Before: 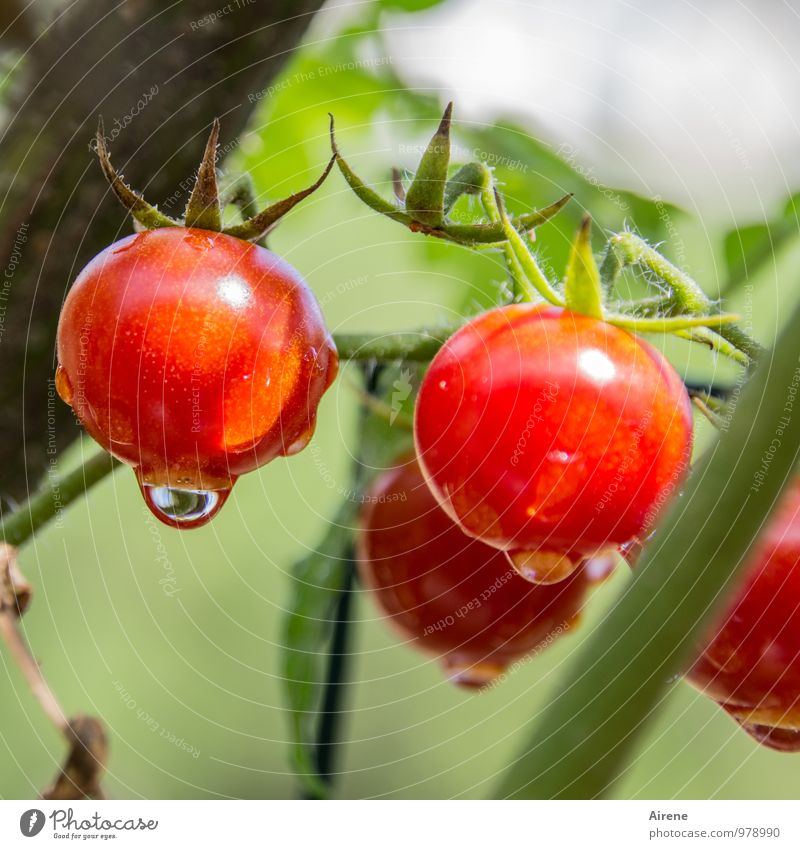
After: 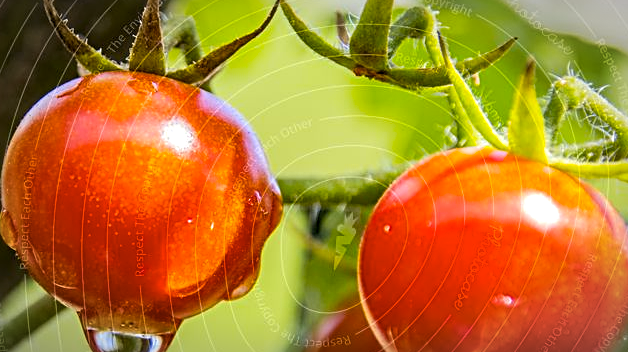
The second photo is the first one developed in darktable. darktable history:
crop: left 7.036%, top 18.398%, right 14.379%, bottom 40.043%
color balance rgb: perceptual saturation grading › global saturation 25%, global vibrance 20%
sharpen: radius 2.767
color contrast: green-magenta contrast 0.85, blue-yellow contrast 1.25, unbound 0
exposure: exposure 0.236 EV, compensate highlight preservation false
vignetting: fall-off radius 70%, automatic ratio true
